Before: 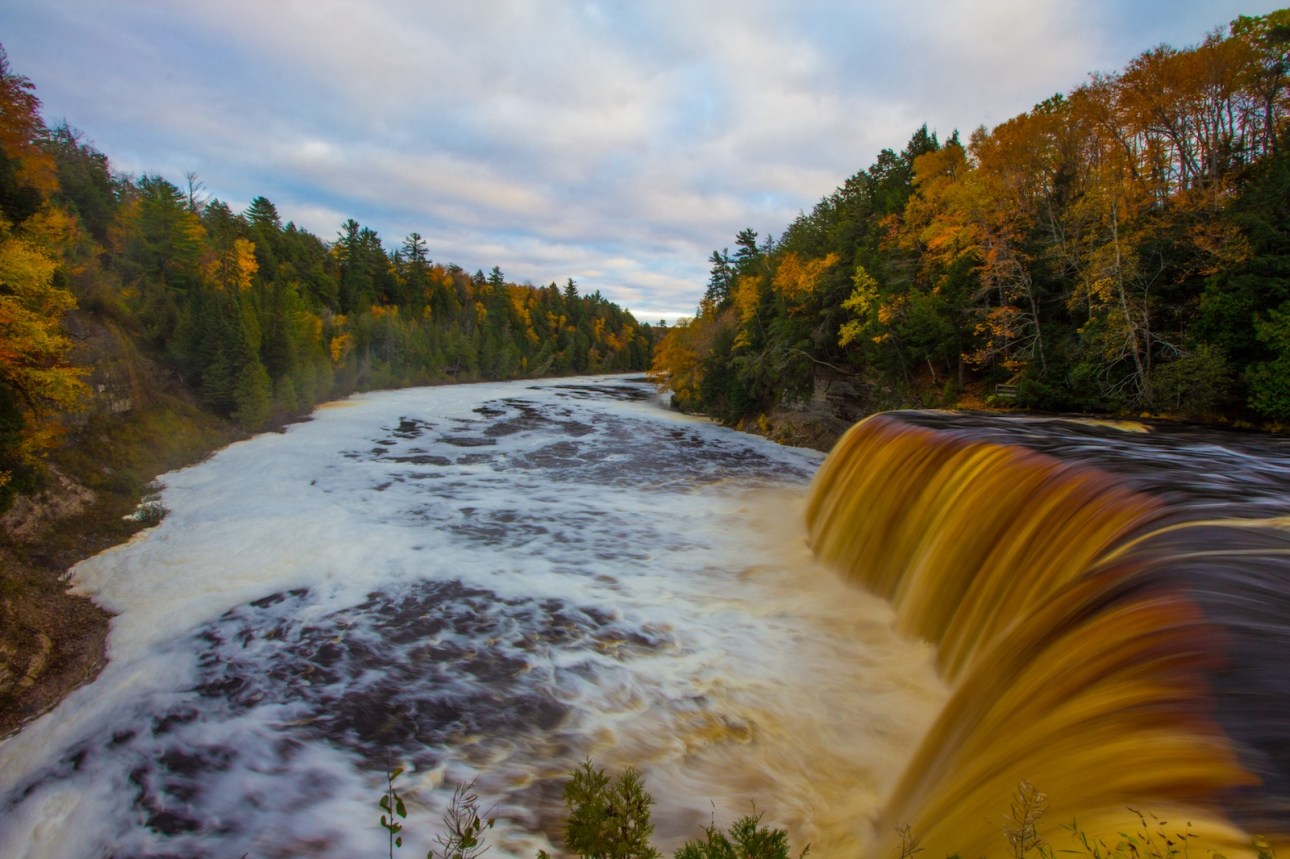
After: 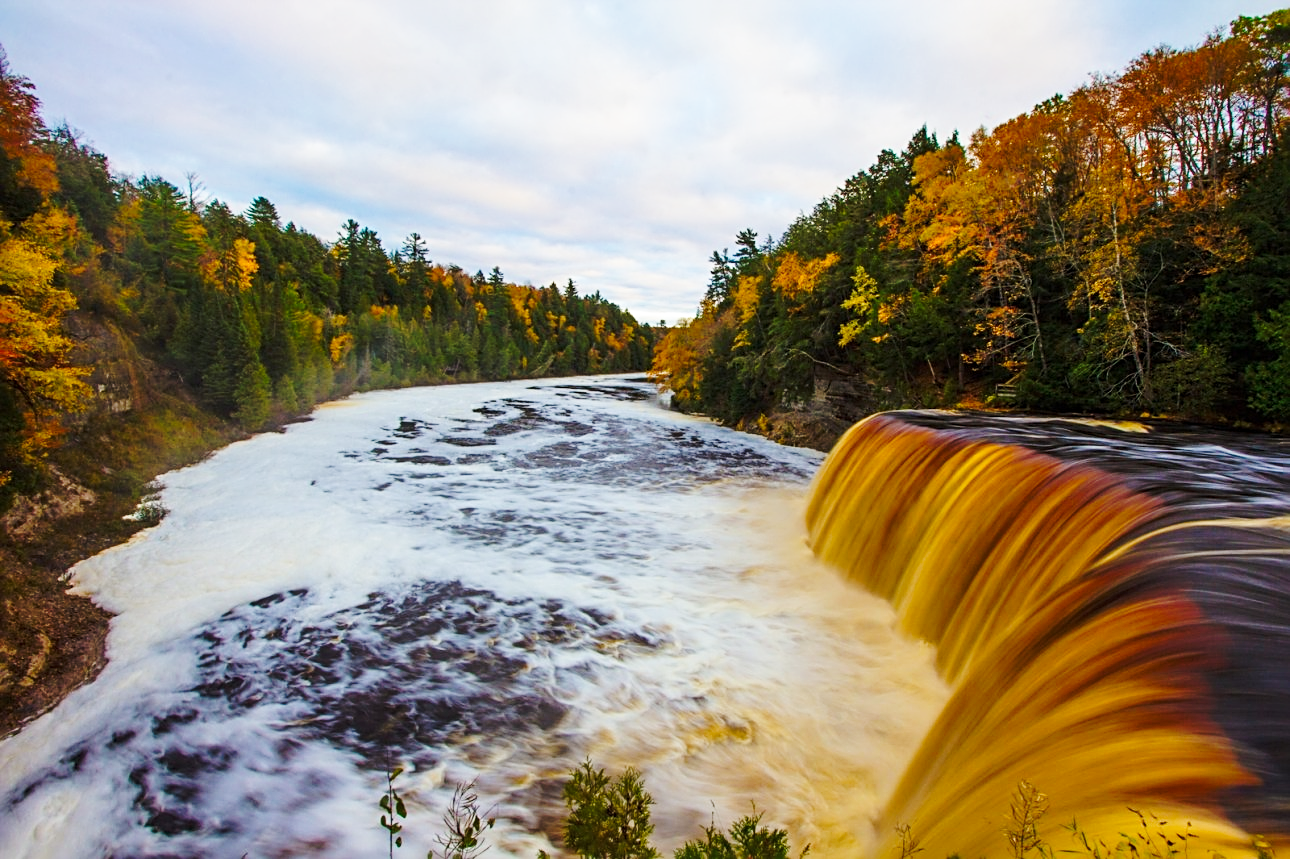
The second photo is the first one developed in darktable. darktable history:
sharpen: radius 2.767
tone curve: curves: ch0 [(0, 0) (0.003, 0.003) (0.011, 0.012) (0.025, 0.026) (0.044, 0.046) (0.069, 0.072) (0.1, 0.104) (0.136, 0.141) (0.177, 0.185) (0.224, 0.247) (0.277, 0.335) (0.335, 0.447) (0.399, 0.539) (0.468, 0.636) (0.543, 0.723) (0.623, 0.803) (0.709, 0.873) (0.801, 0.936) (0.898, 0.978) (1, 1)], preserve colors none
